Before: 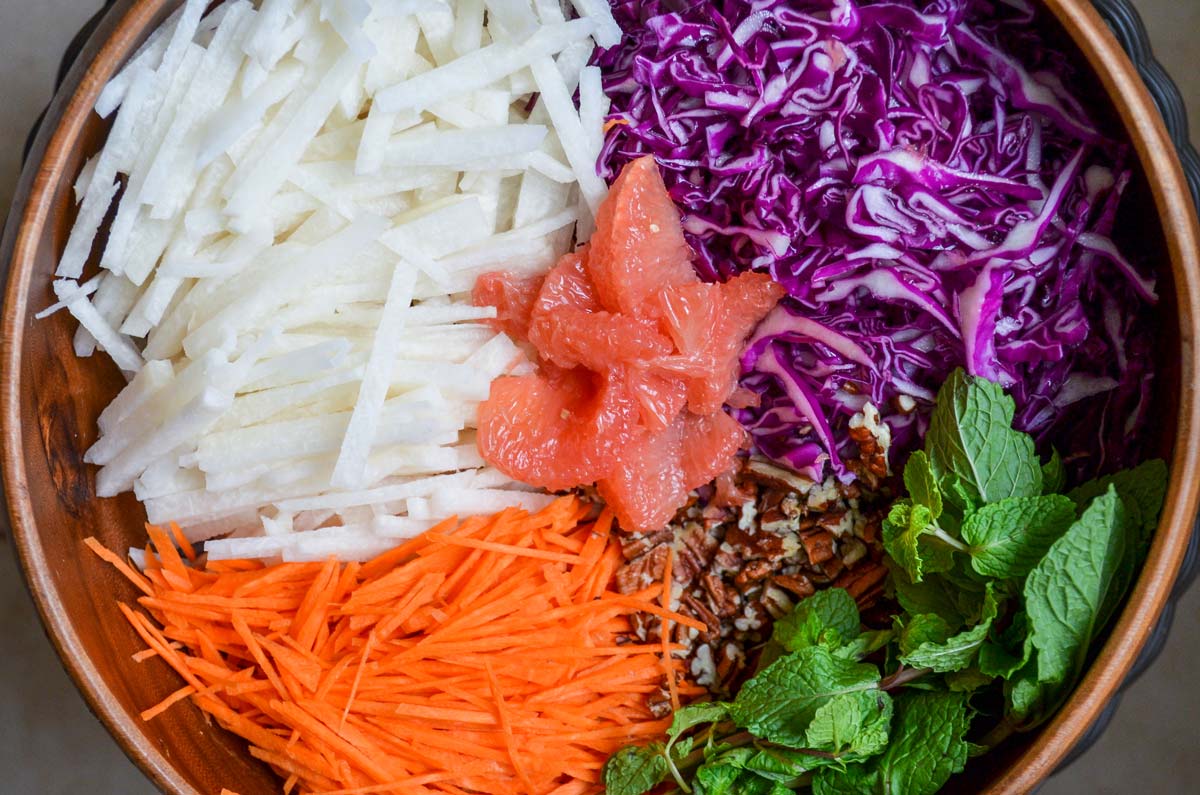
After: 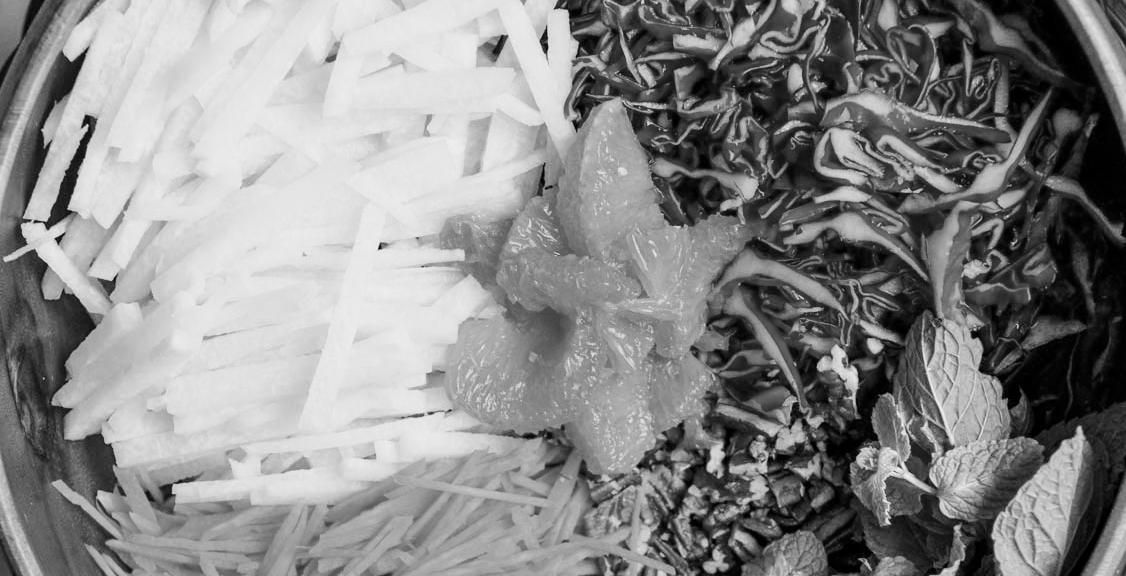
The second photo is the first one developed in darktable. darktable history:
exposure: black level correction 0, exposure 0.5 EV, compensate exposure bias true, compensate highlight preservation false
contrast equalizer: octaves 7, y [[0.6 ×6], [0.55 ×6], [0 ×6], [0 ×6], [0 ×6]], mix 0.2
base curve: curves: ch0 [(0, 0) (0.032, 0.025) (0.121, 0.166) (0.206, 0.329) (0.605, 0.79) (1, 1)], preserve colors none
monochrome: a -92.57, b 58.91
crop: left 2.737%, top 7.287%, right 3.421%, bottom 20.179%
white balance: emerald 1
tone equalizer: -8 EV 0.25 EV, -7 EV 0.417 EV, -6 EV 0.417 EV, -5 EV 0.25 EV, -3 EV -0.25 EV, -2 EV -0.417 EV, -1 EV -0.417 EV, +0 EV -0.25 EV, edges refinement/feathering 500, mask exposure compensation -1.57 EV, preserve details guided filter
